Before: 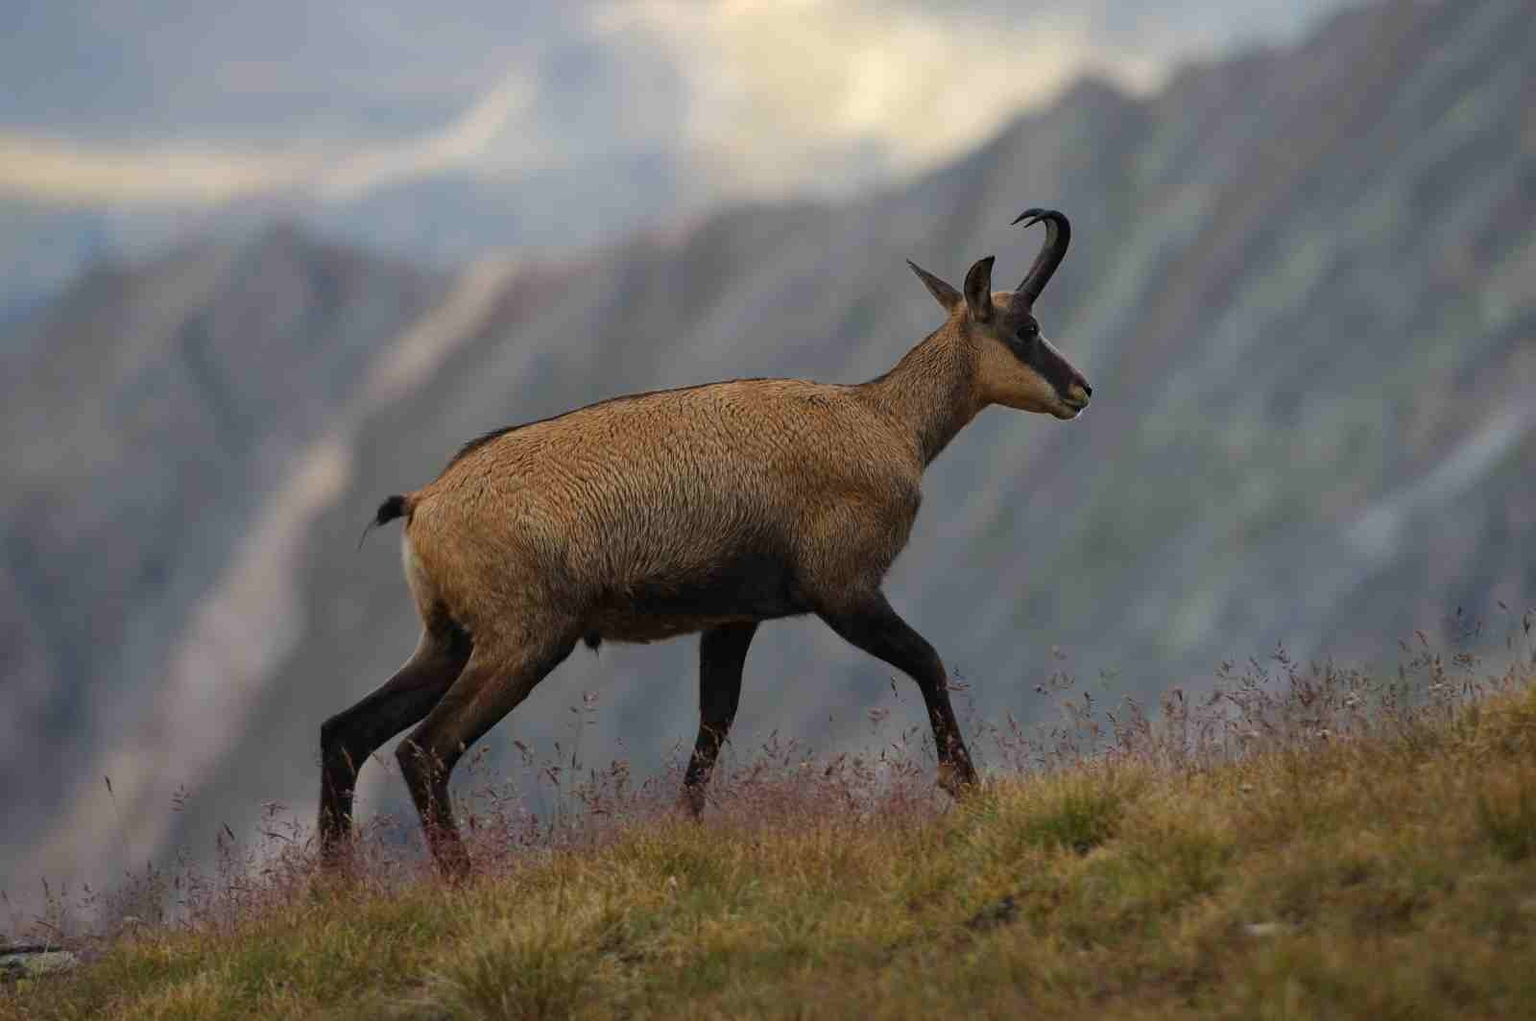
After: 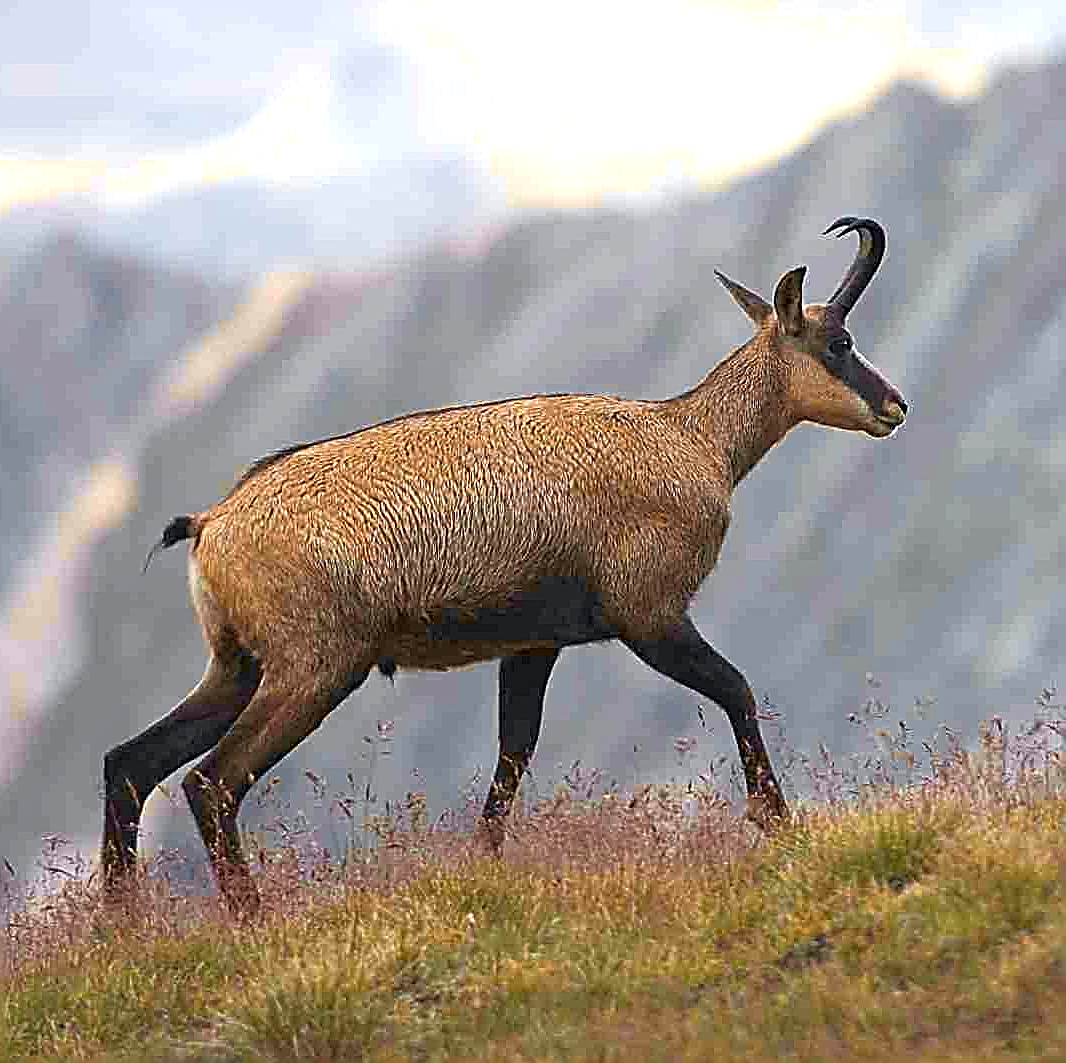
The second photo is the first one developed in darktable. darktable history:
tone curve: curves: ch0 [(0, 0) (0.15, 0.17) (0.452, 0.437) (0.611, 0.588) (0.751, 0.749) (1, 1)]; ch1 [(0, 0) (0.325, 0.327) (0.412, 0.45) (0.453, 0.484) (0.5, 0.501) (0.541, 0.55) (0.617, 0.612) (0.695, 0.697) (1, 1)]; ch2 [(0, 0) (0.386, 0.397) (0.452, 0.459) (0.505, 0.498) (0.524, 0.547) (0.574, 0.566) (0.633, 0.641) (1, 1)], color space Lab, independent channels, preserve colors none
sharpen: amount 1.861
crop and rotate: left 14.385%, right 18.948%
exposure: black level correction 0, exposure 1.2 EV, compensate highlight preservation false
local contrast: mode bilateral grid, contrast 100, coarseness 100, detail 94%, midtone range 0.2
